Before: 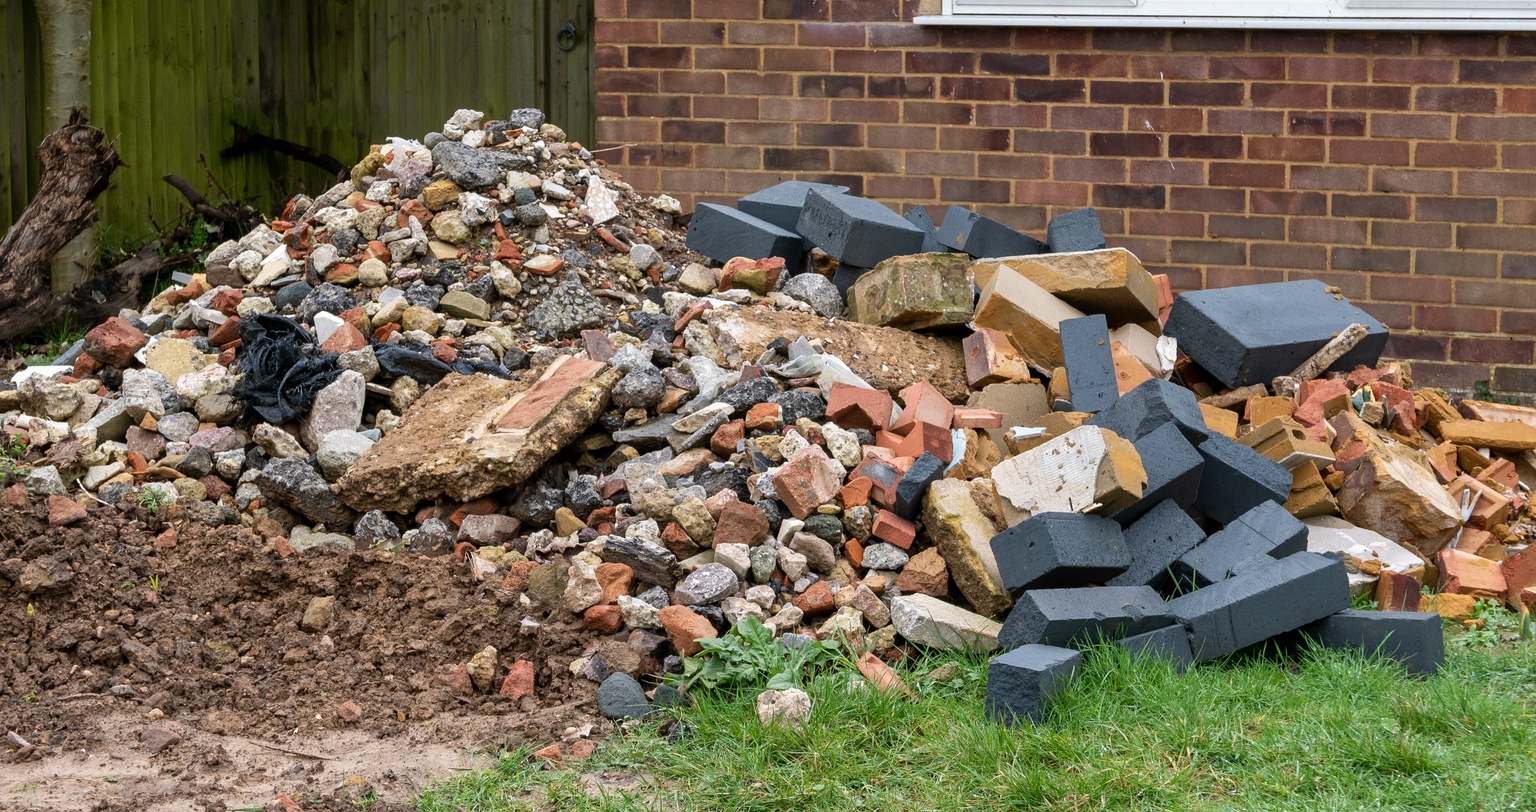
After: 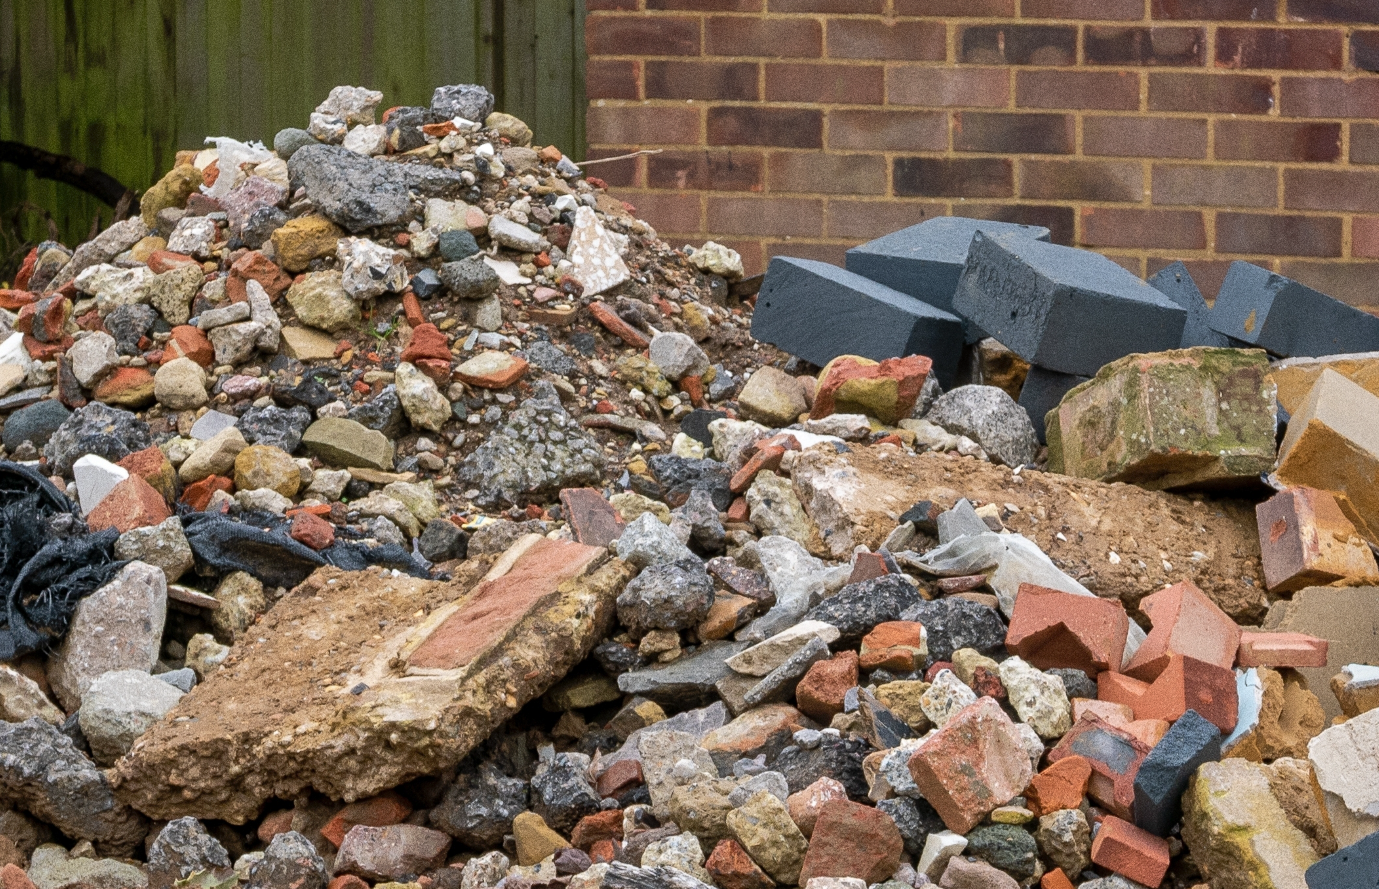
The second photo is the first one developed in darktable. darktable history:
crop: left 17.835%, top 7.675%, right 32.881%, bottom 32.213%
grain: coarseness 8.68 ISO, strength 31.94%
shadows and highlights: on, module defaults
